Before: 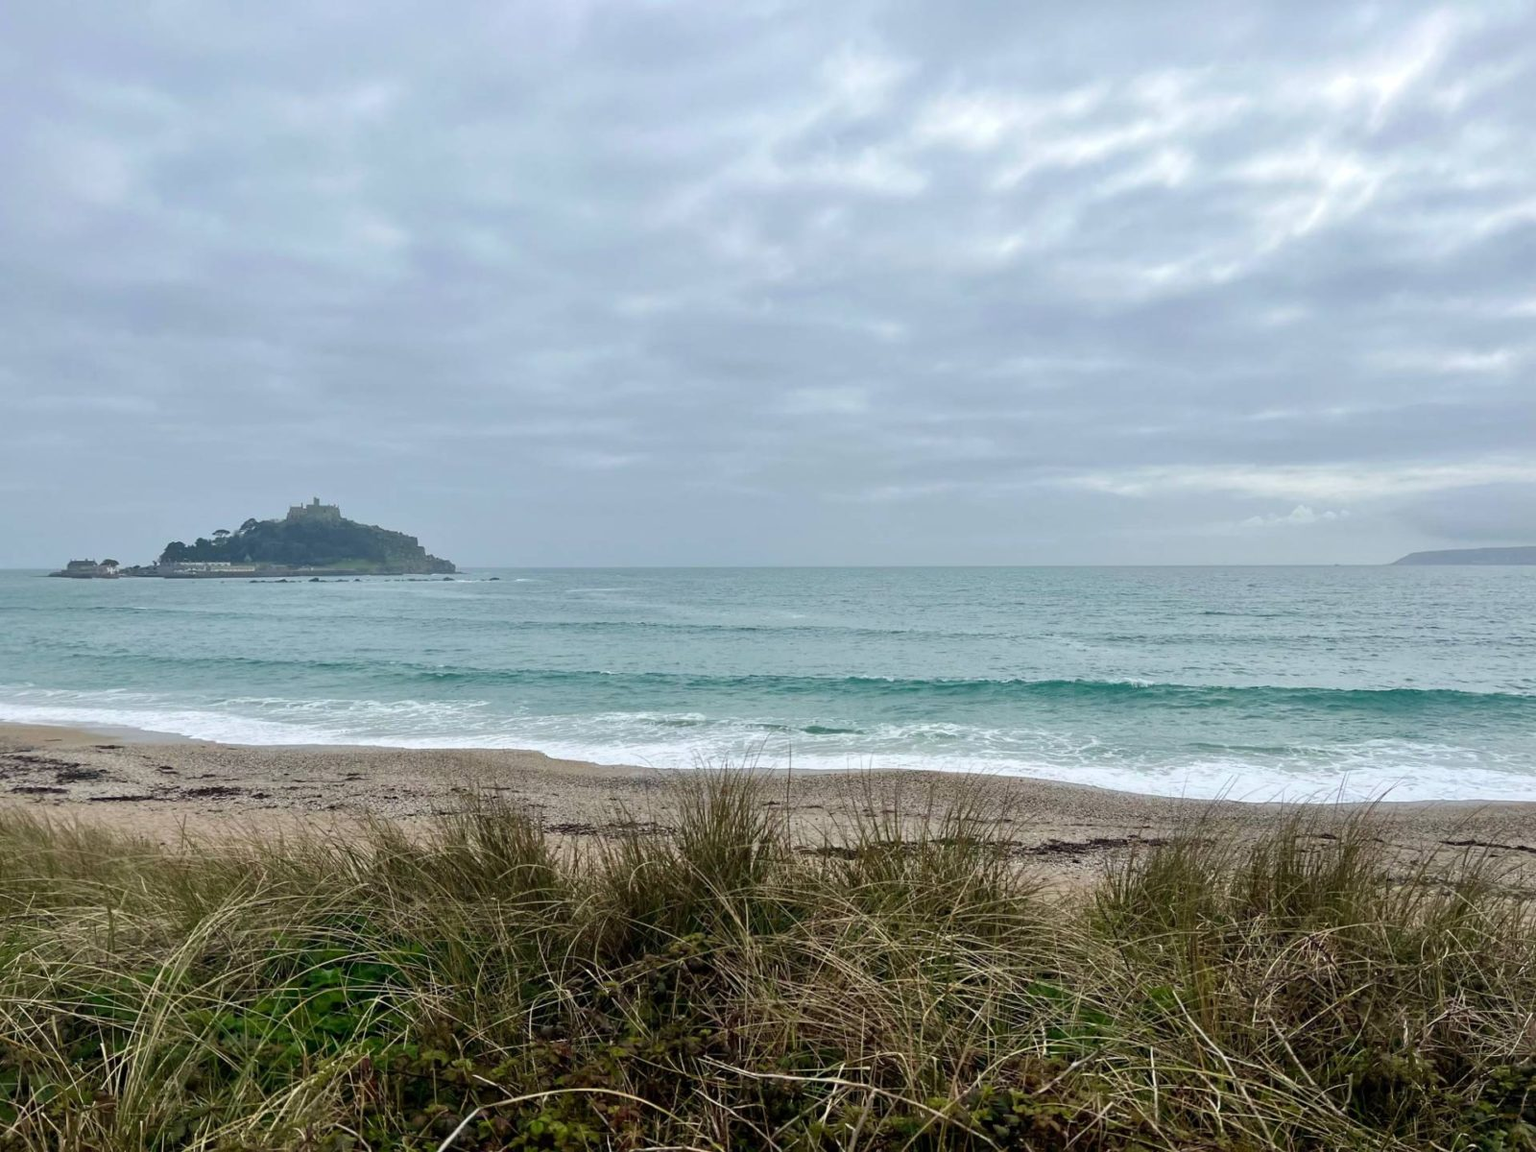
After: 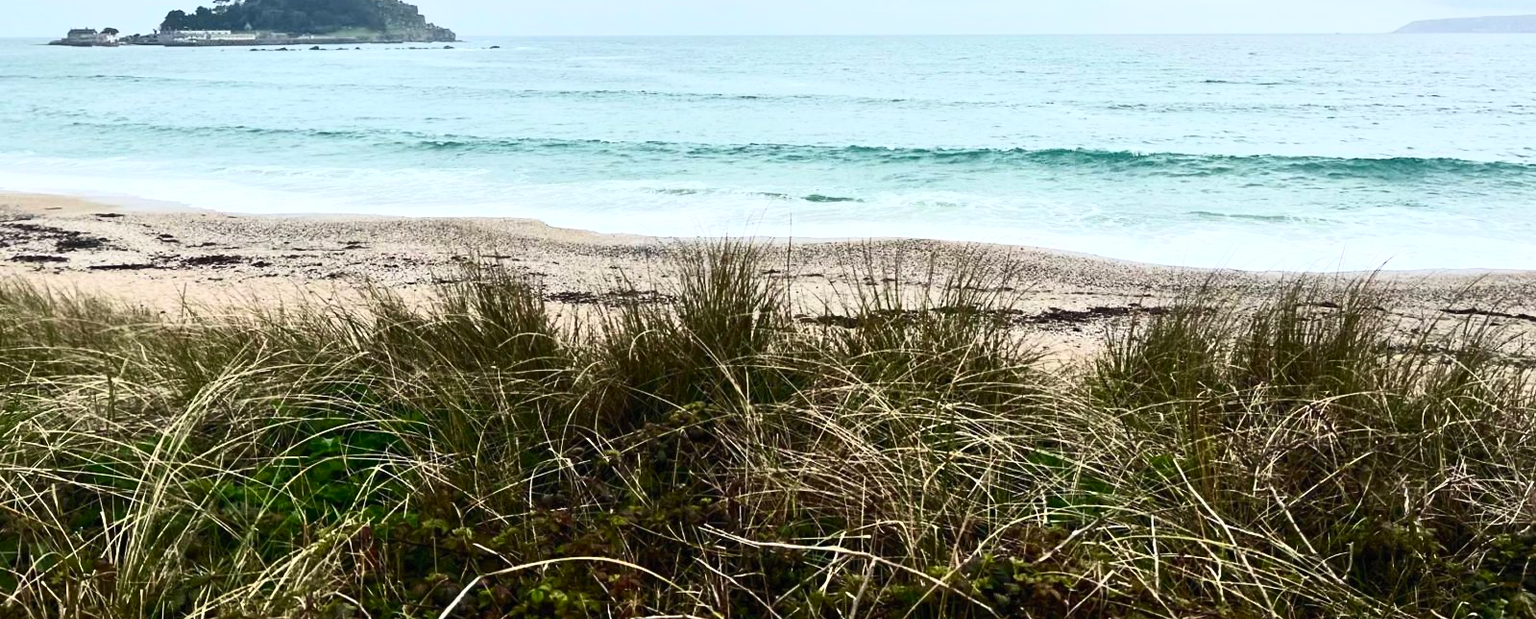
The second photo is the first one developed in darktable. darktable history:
contrast brightness saturation: contrast 0.62, brightness 0.34, saturation 0.14
shadows and highlights: radius 334.93, shadows 63.48, highlights 6.06, compress 87.7%, highlights color adjustment 39.73%, soften with gaussian
crop and rotate: top 46.237%
